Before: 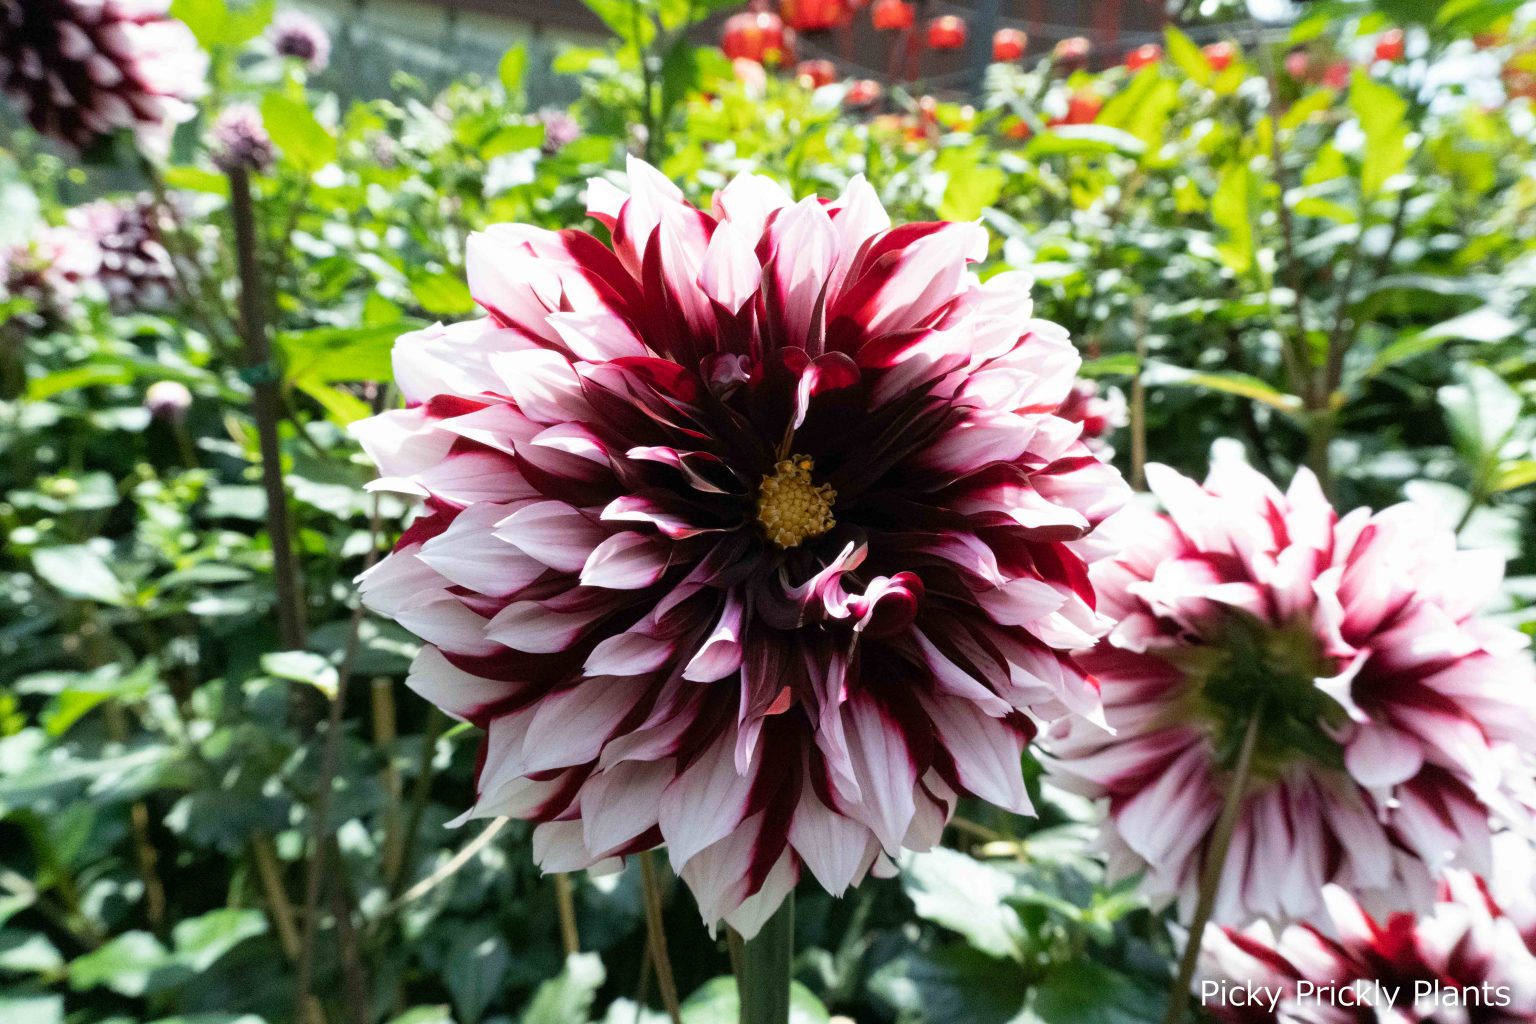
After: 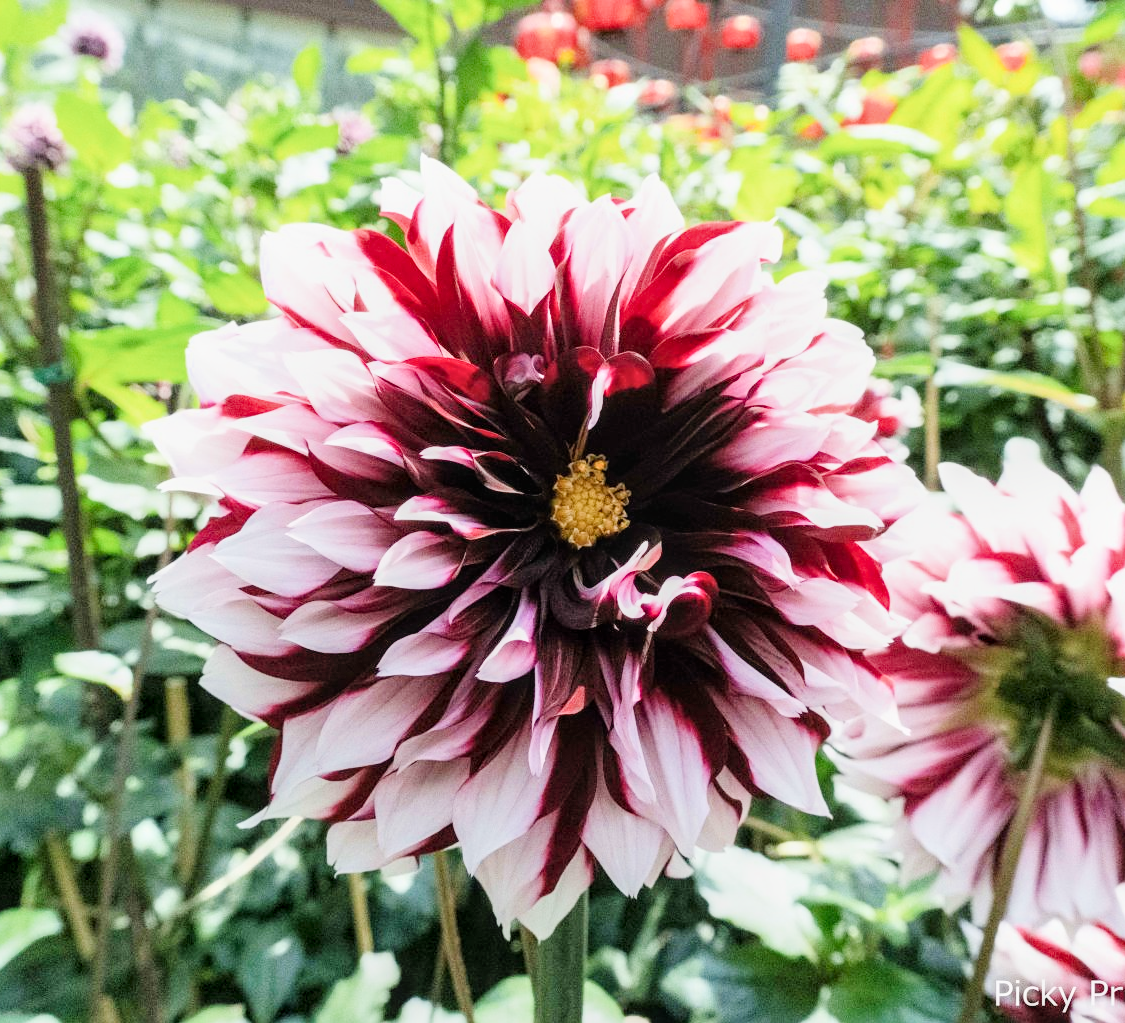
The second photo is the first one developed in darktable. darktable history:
exposure: black level correction 0, exposure 1.675 EV, compensate exposure bias true, compensate highlight preservation false
contrast equalizer: octaves 7, y [[0.6 ×6], [0.55 ×6], [0 ×6], [0 ×6], [0 ×6]], mix -0.3
contrast brightness saturation: contrast 0.05
sharpen: amount 0.2
filmic rgb: black relative exposure -6.98 EV, white relative exposure 5.63 EV, hardness 2.86
local contrast: detail 130%
crop: left 13.443%, right 13.31%
